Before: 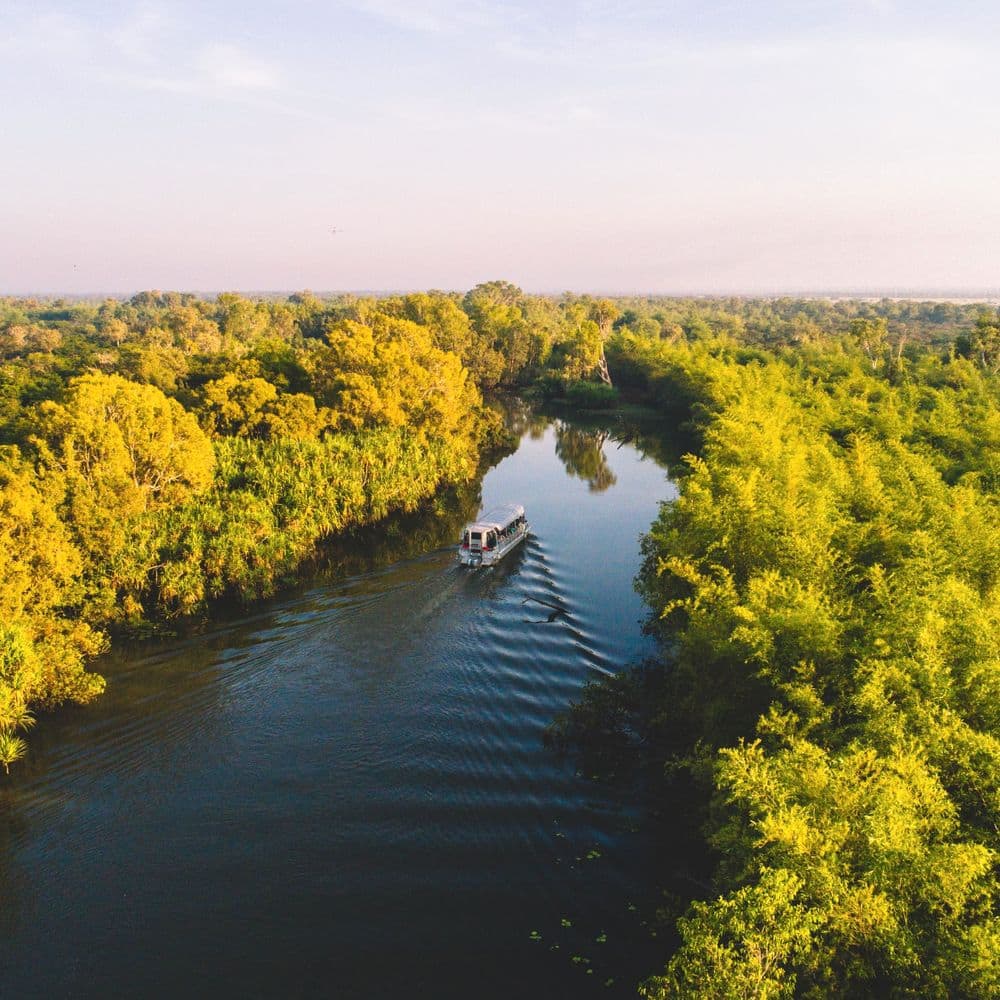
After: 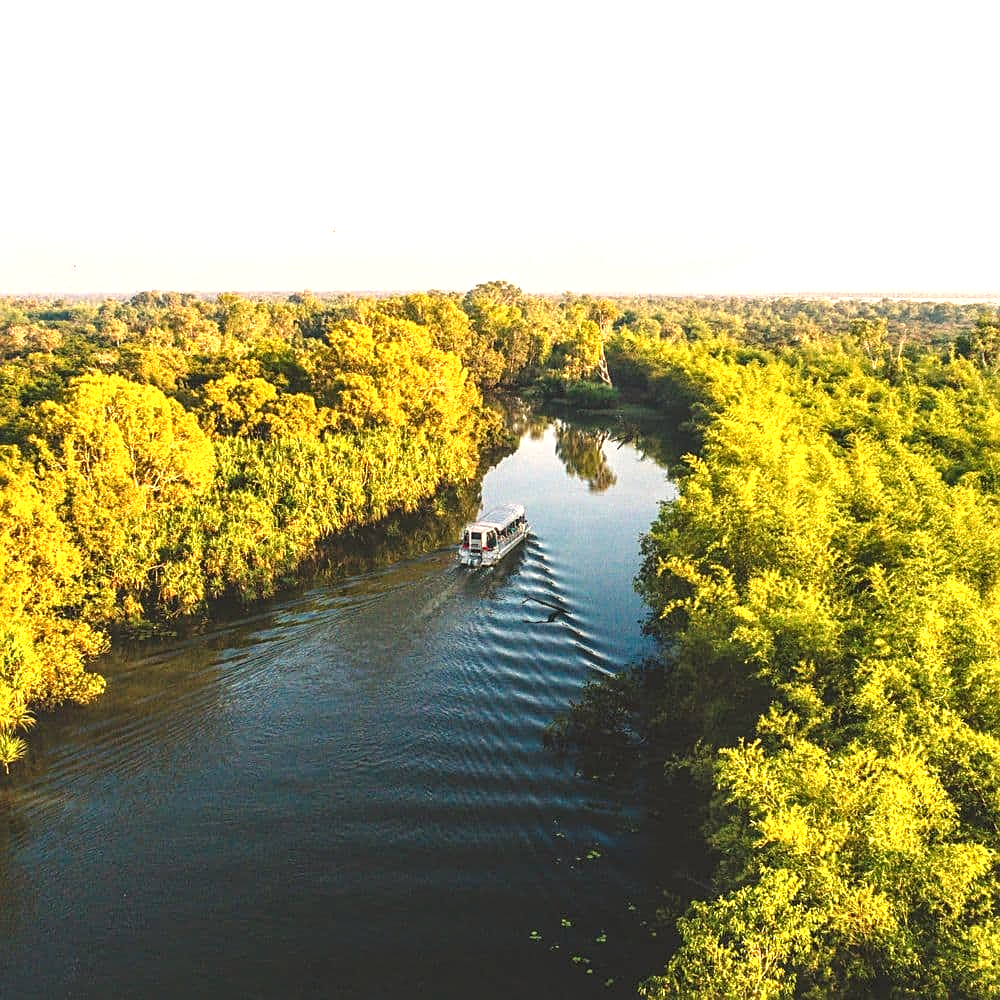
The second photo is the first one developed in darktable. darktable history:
tone equalizer: on, module defaults
white balance: red 1.029, blue 0.92
local contrast: detail 130%
sharpen: on, module defaults
exposure: exposure 0.64 EV, compensate highlight preservation false
